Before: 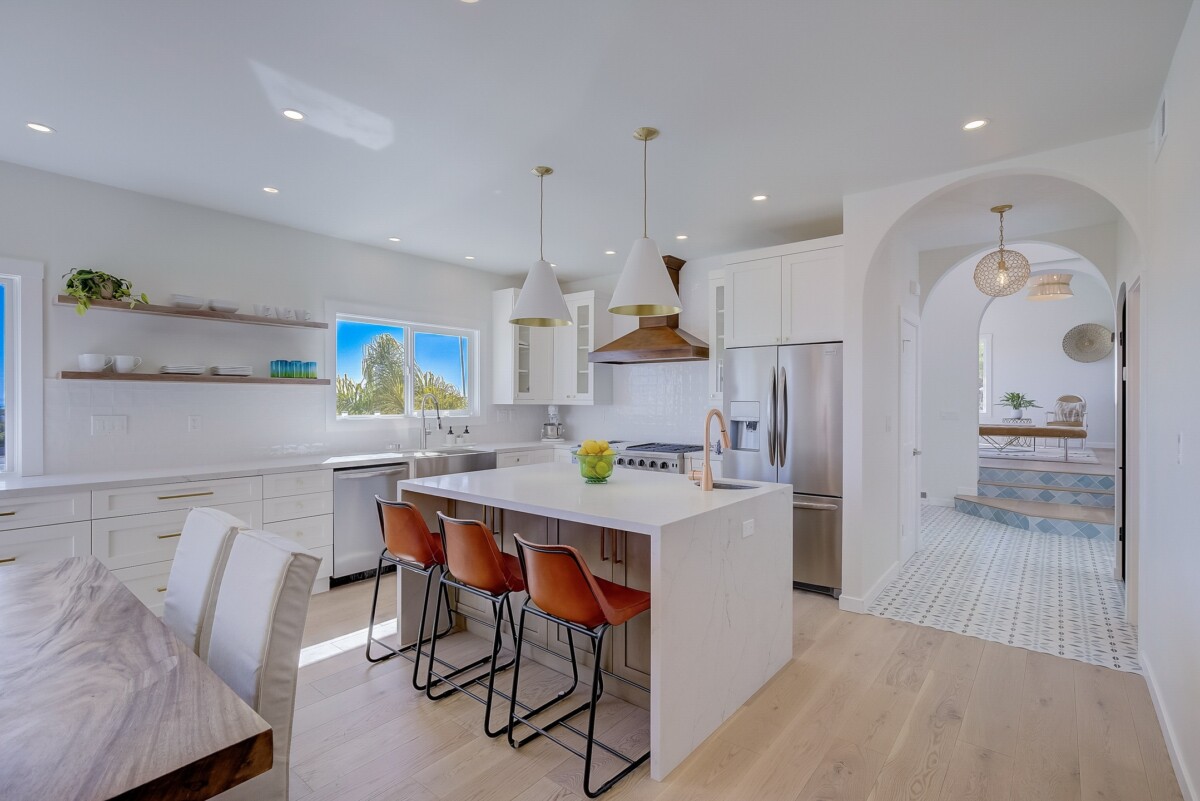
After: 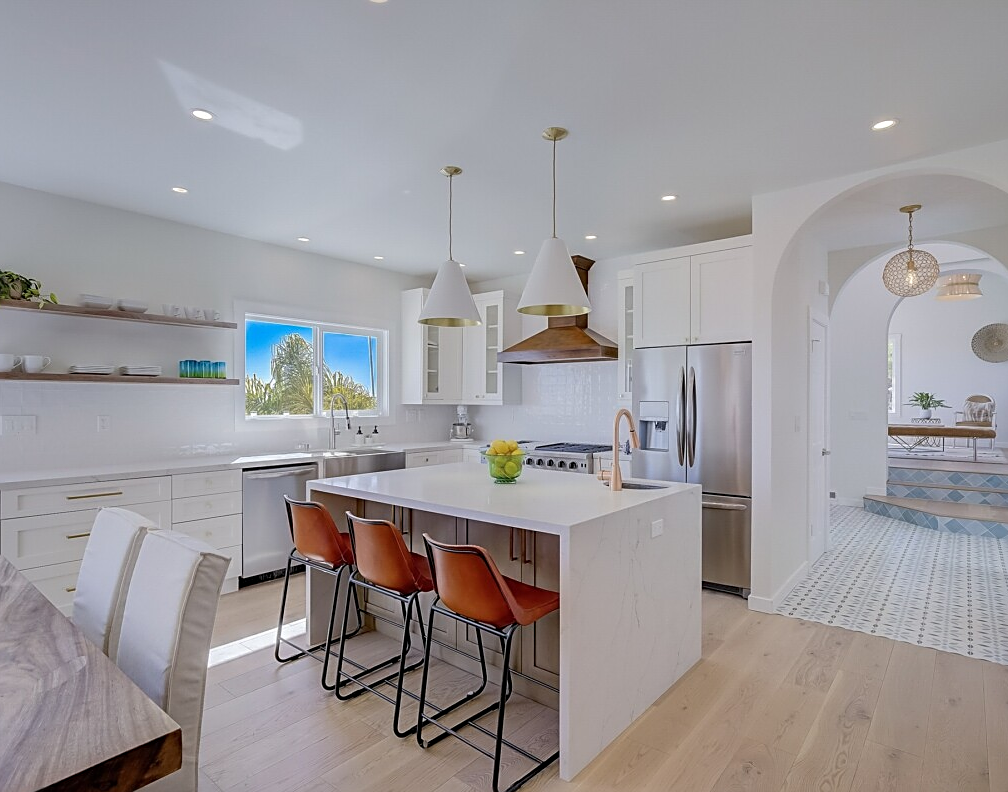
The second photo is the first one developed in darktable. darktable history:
crop: left 7.598%, right 7.873%
sharpen: on, module defaults
